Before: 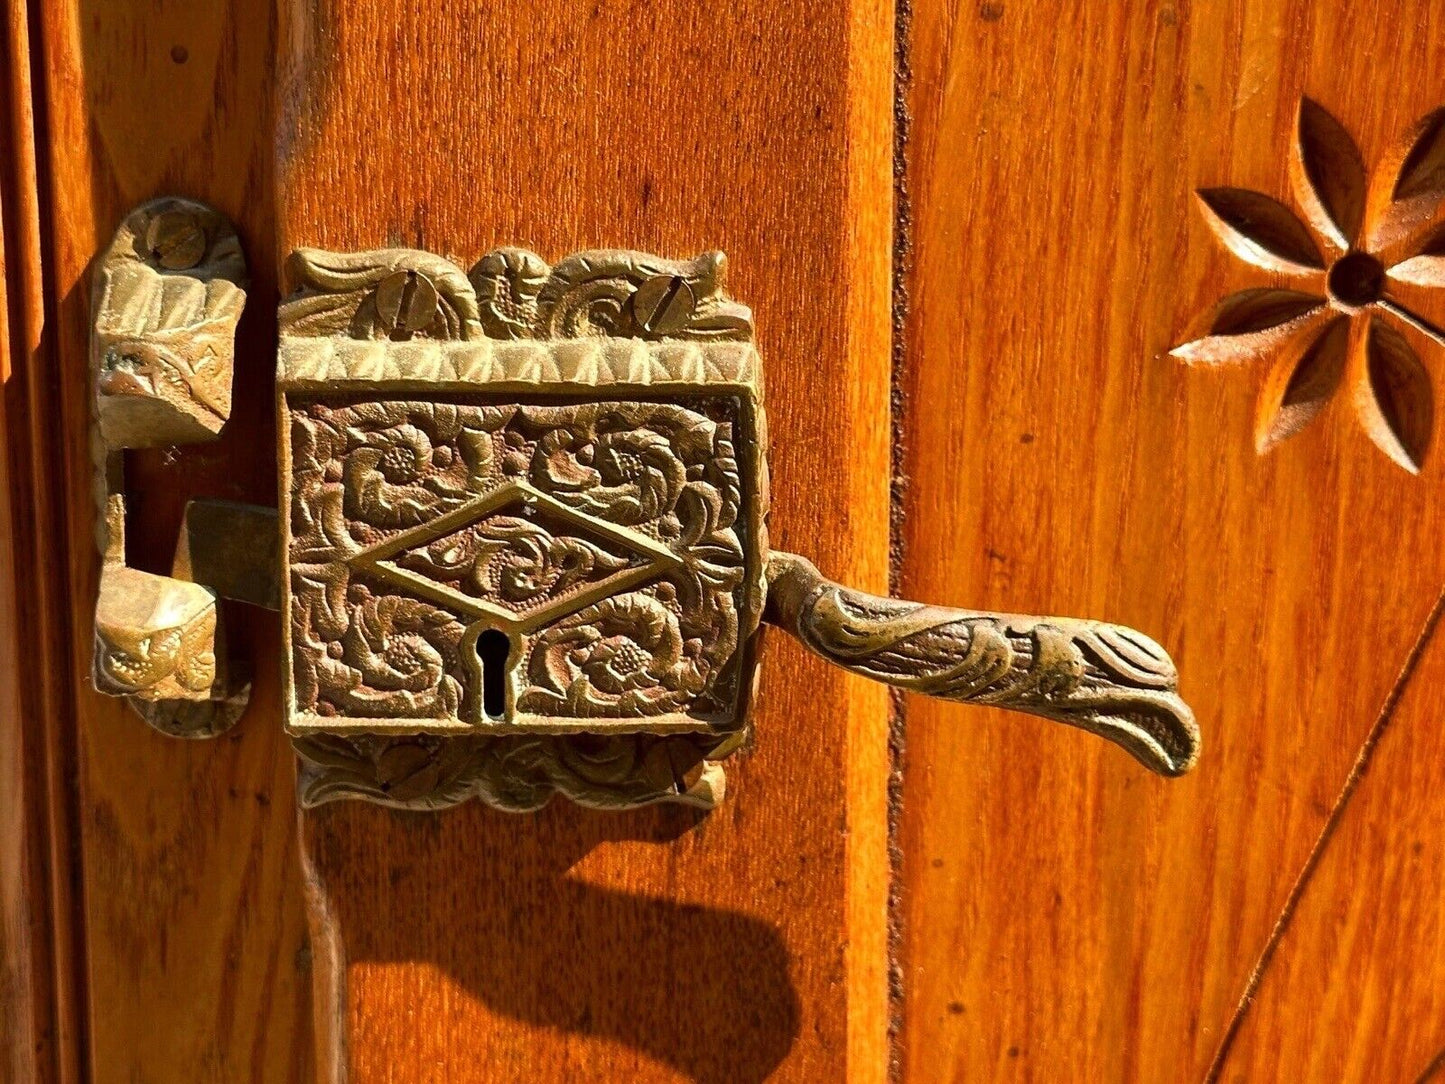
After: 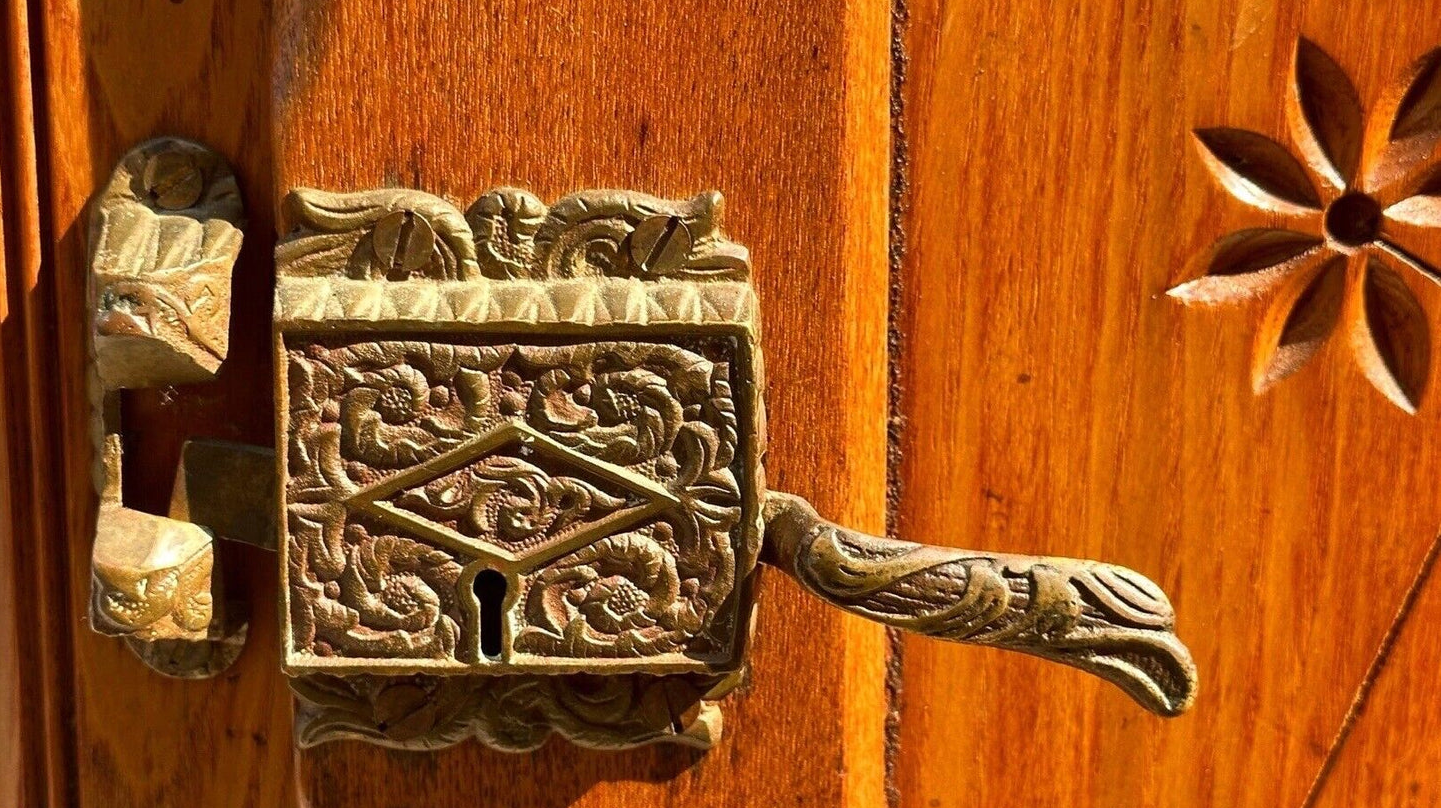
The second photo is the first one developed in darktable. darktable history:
crop: left 0.214%, top 5.555%, bottom 19.818%
